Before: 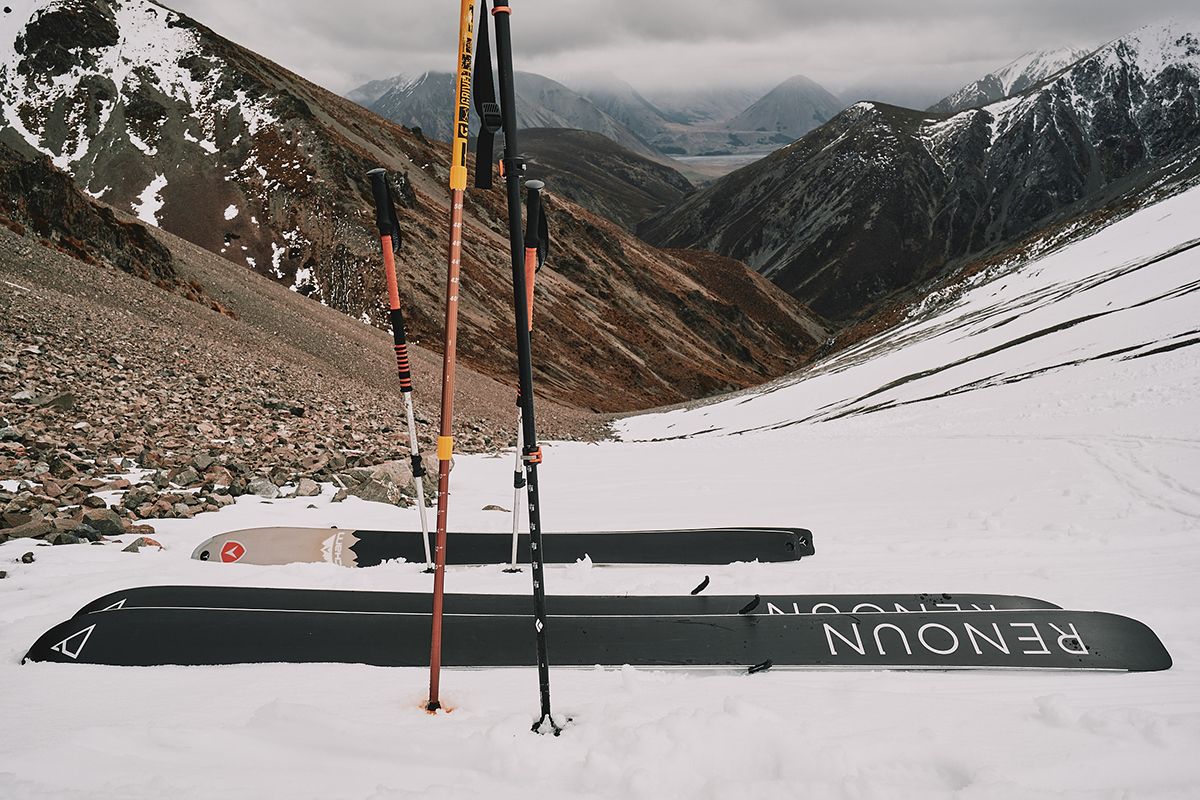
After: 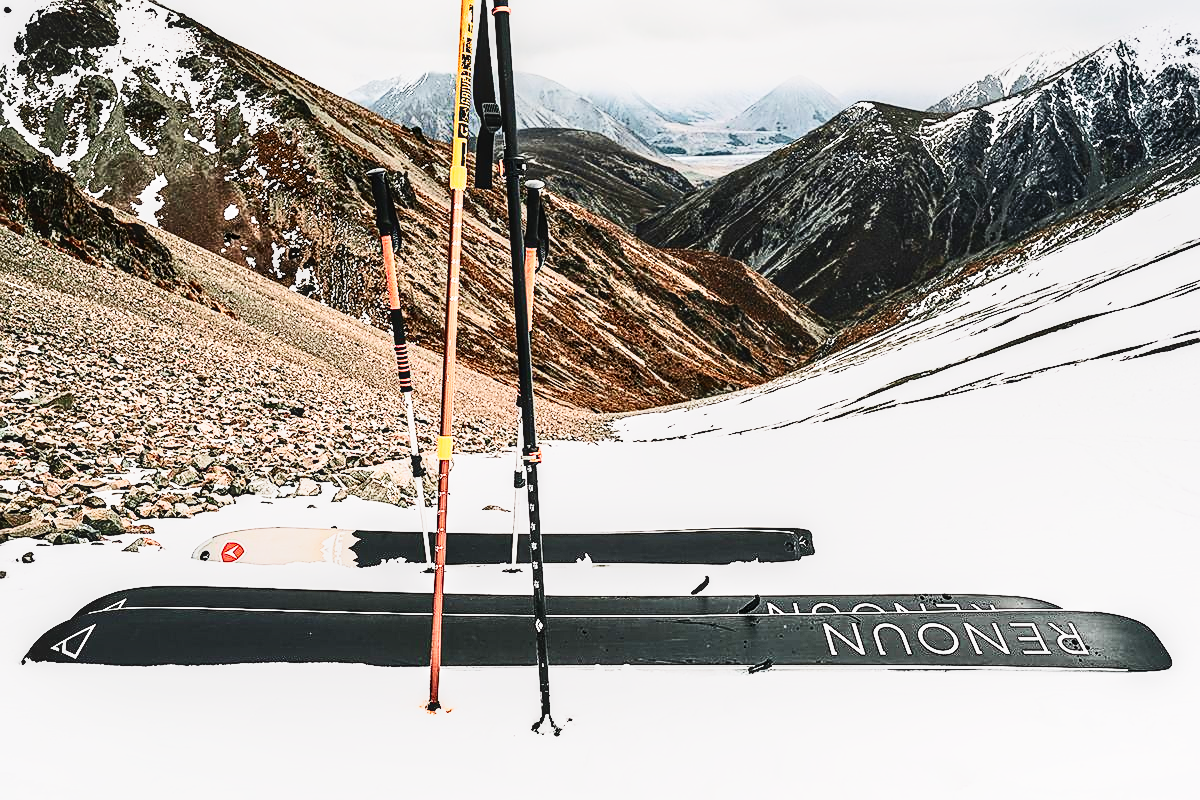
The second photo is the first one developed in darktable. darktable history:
base curve: curves: ch0 [(0, 0) (0, 0.001) (0.001, 0.001) (0.004, 0.002) (0.007, 0.004) (0.015, 0.013) (0.033, 0.045) (0.052, 0.096) (0.075, 0.17) (0.099, 0.241) (0.163, 0.42) (0.219, 0.55) (0.259, 0.616) (0.327, 0.722) (0.365, 0.765) (0.522, 0.873) (0.547, 0.881) (0.689, 0.919) (0.826, 0.952) (1, 1)], preserve colors none
contrast brightness saturation: contrast 0.376, brightness 0.099
local contrast: detail 130%
sharpen: on, module defaults
